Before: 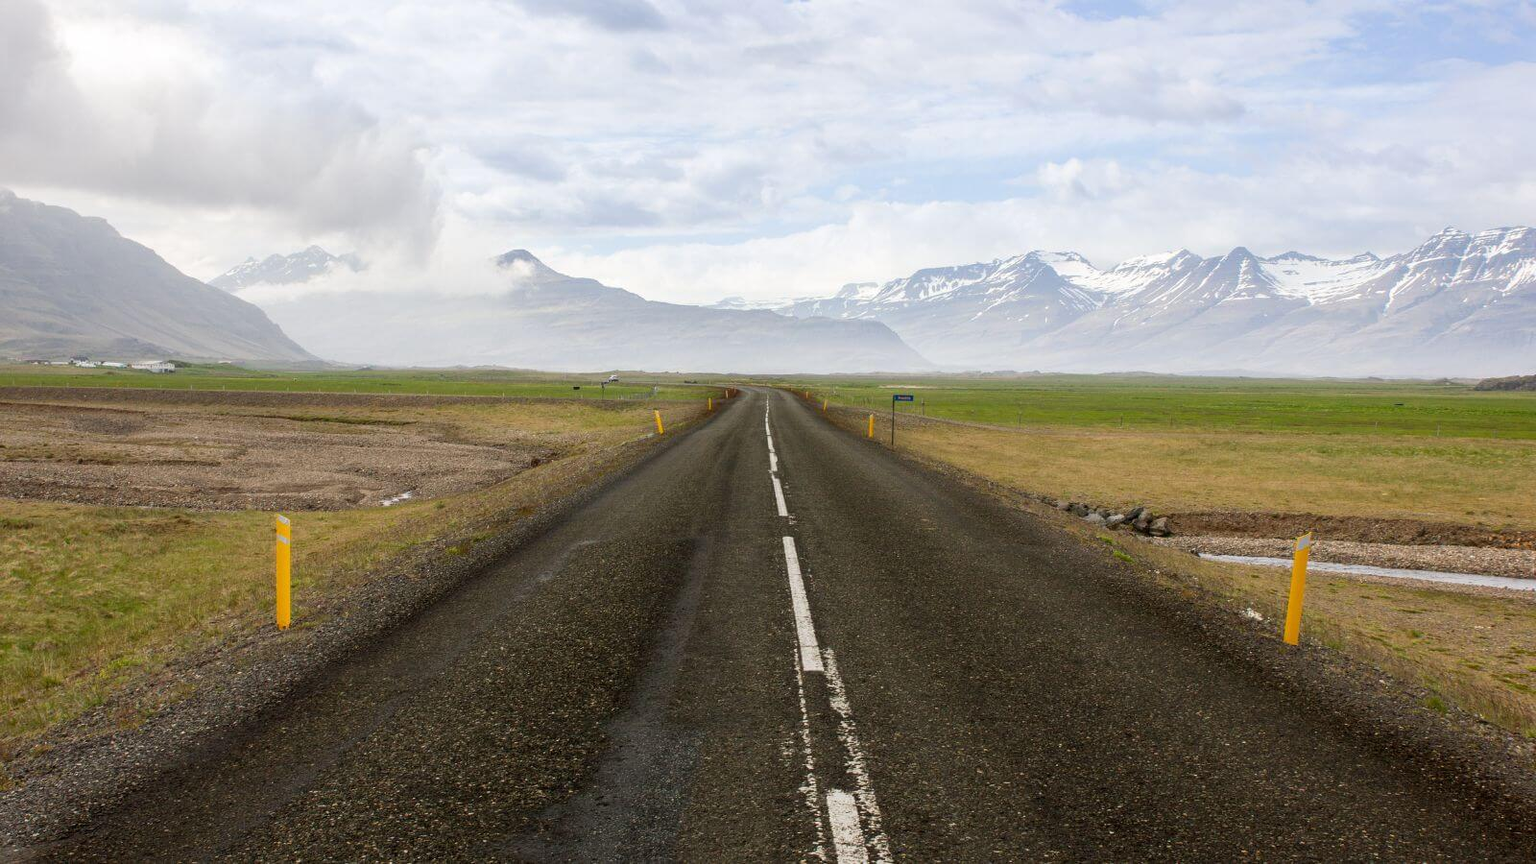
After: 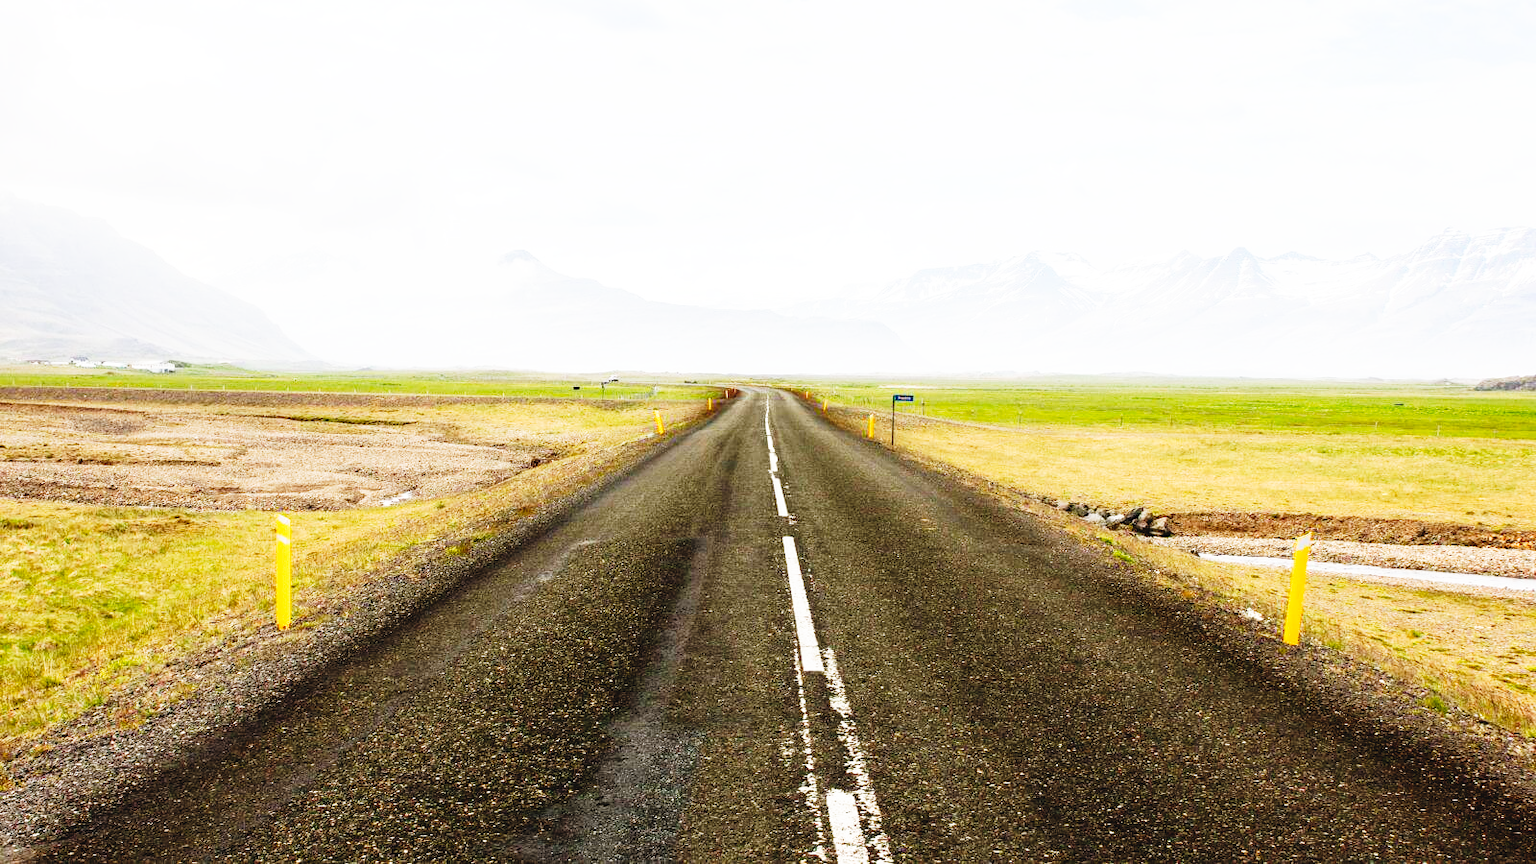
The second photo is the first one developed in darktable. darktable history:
base curve: curves: ch0 [(0, 0) (0.007, 0.004) (0.027, 0.03) (0.046, 0.07) (0.207, 0.54) (0.442, 0.872) (0.673, 0.972) (1, 1)], preserve colors none
exposure: exposure 0.203 EV, compensate highlight preservation false
tone curve: curves: ch0 [(0, 0.036) (0.119, 0.115) (0.466, 0.498) (0.715, 0.767) (0.817, 0.865) (1, 0.998)]; ch1 [(0, 0) (0.377, 0.424) (0.442, 0.491) (0.487, 0.502) (0.514, 0.512) (0.536, 0.577) (0.66, 0.724) (1, 1)]; ch2 [(0, 0) (0.38, 0.405) (0.463, 0.443) (0.492, 0.486) (0.526, 0.541) (0.578, 0.598) (1, 1)], preserve colors none
